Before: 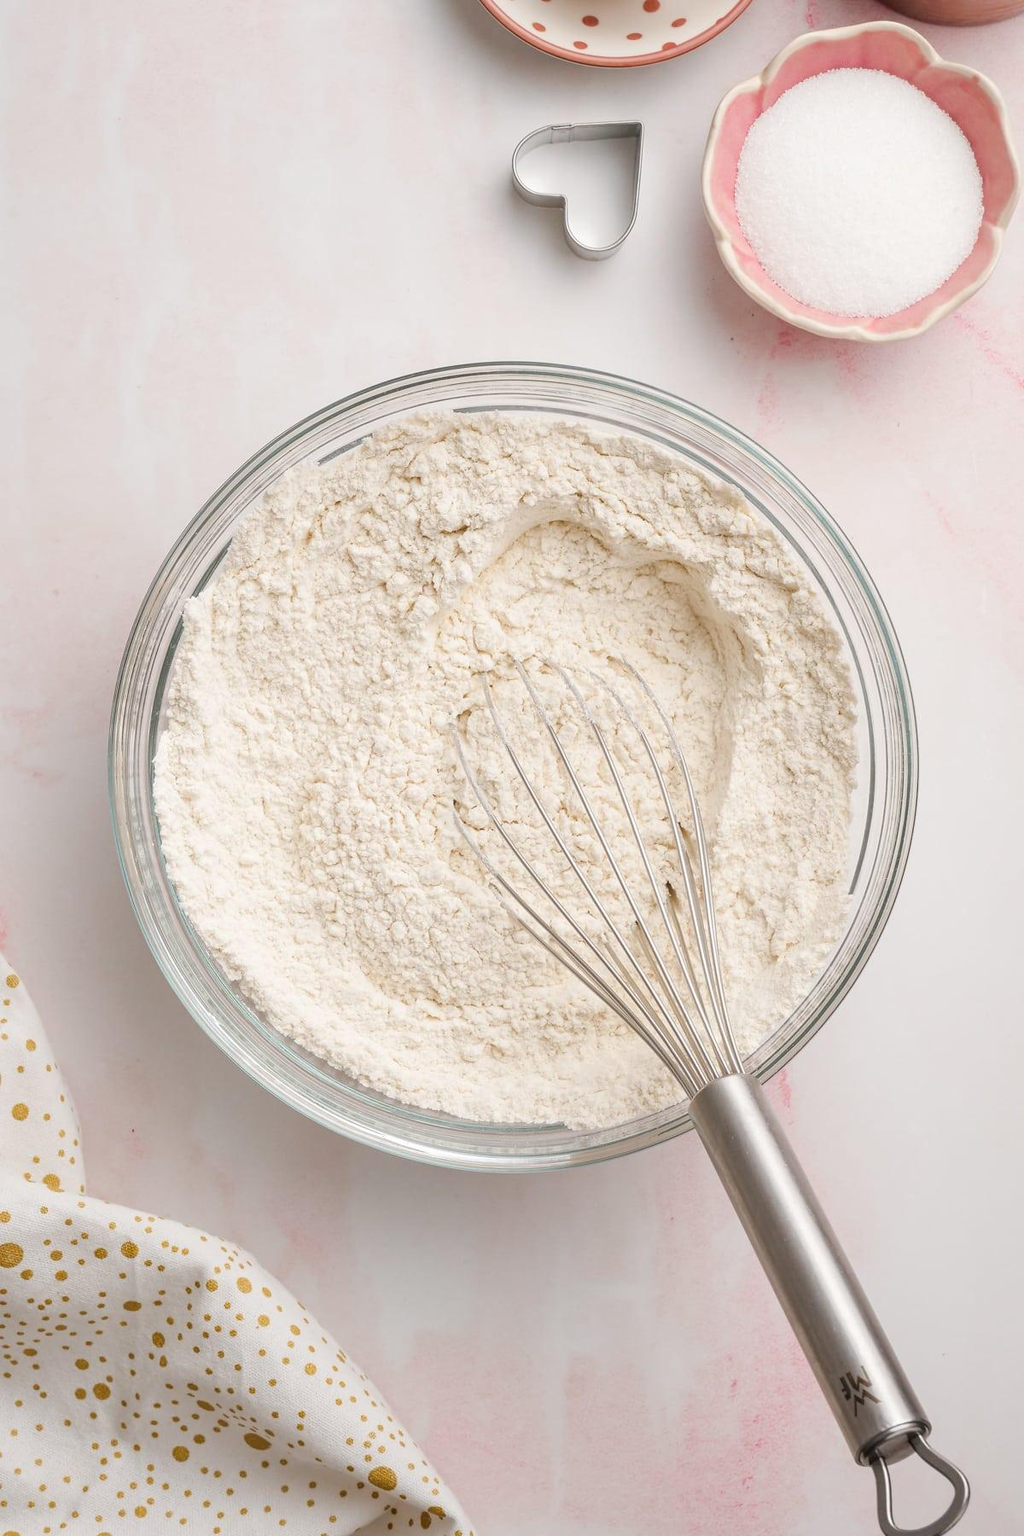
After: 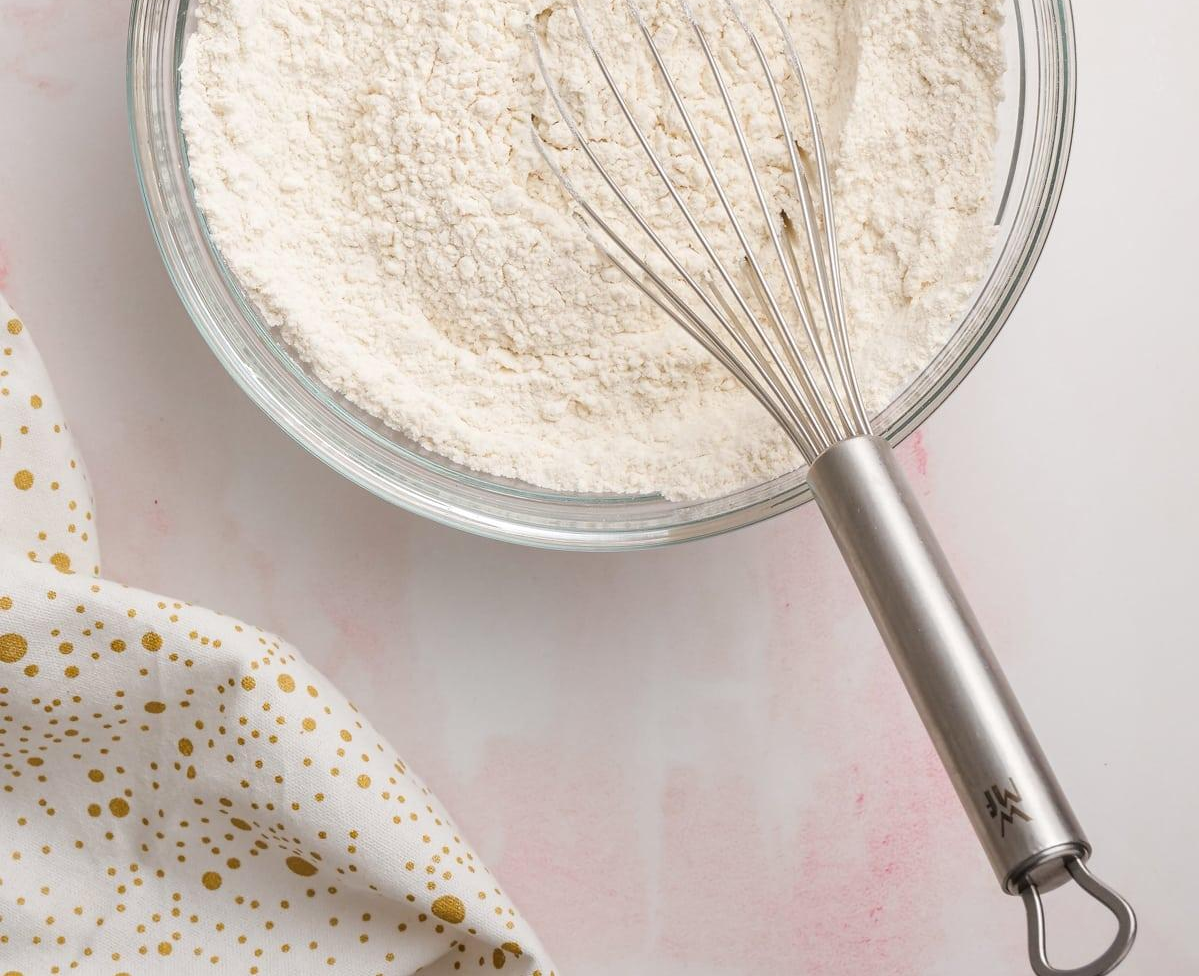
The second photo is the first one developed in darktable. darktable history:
tone equalizer: on, module defaults
crop and rotate: top 45.756%, right 0.034%
